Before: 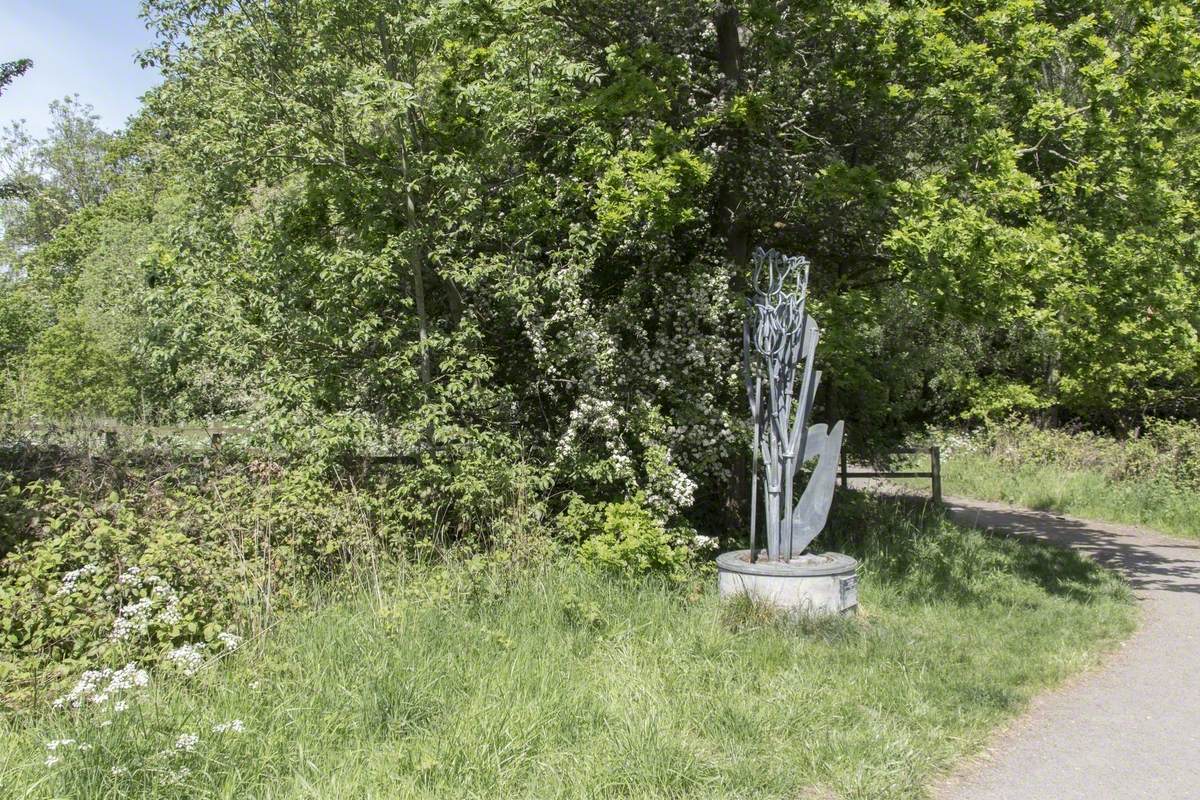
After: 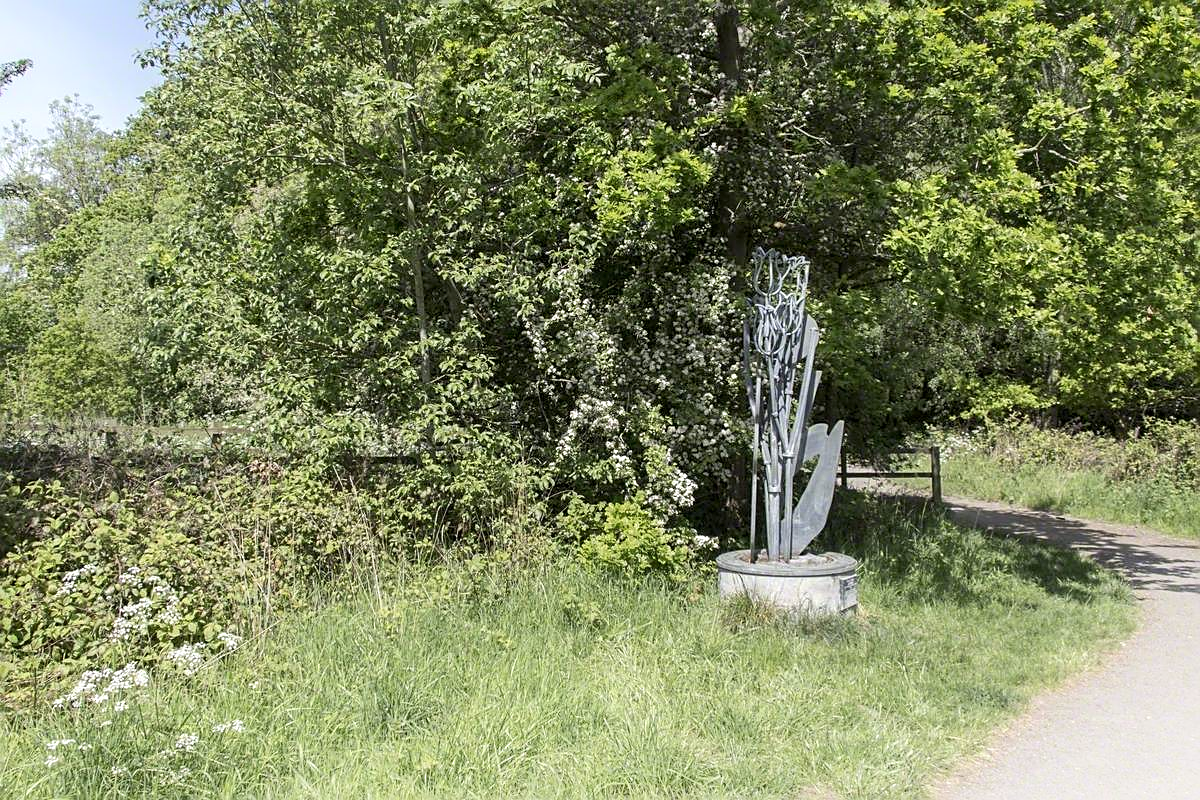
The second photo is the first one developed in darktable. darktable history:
shadows and highlights: highlights 70.6, soften with gaussian
tone equalizer: edges refinement/feathering 500, mask exposure compensation -1.57 EV, preserve details guided filter
sharpen: amount 0.488
local contrast: mode bilateral grid, contrast 19, coarseness 50, detail 119%, midtone range 0.2
